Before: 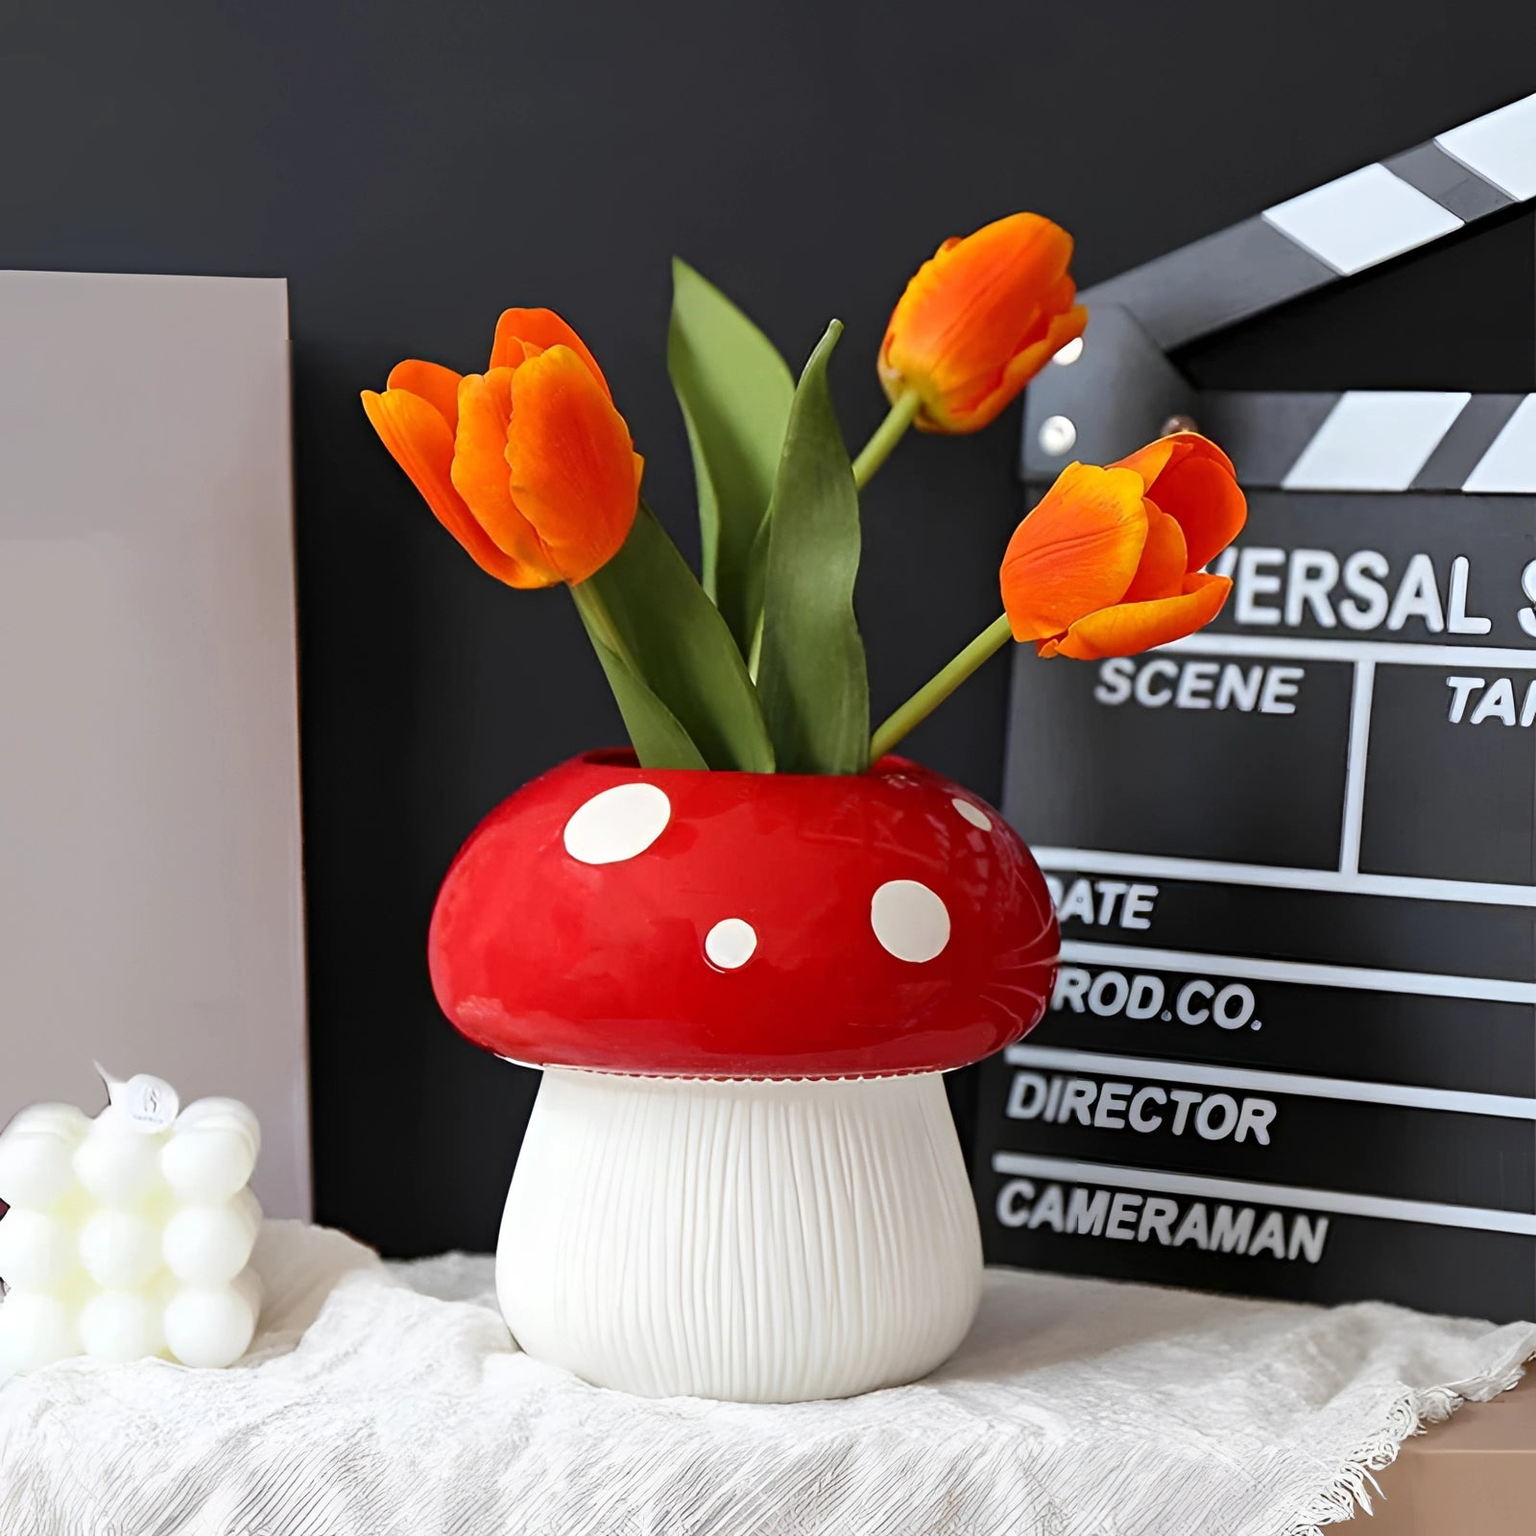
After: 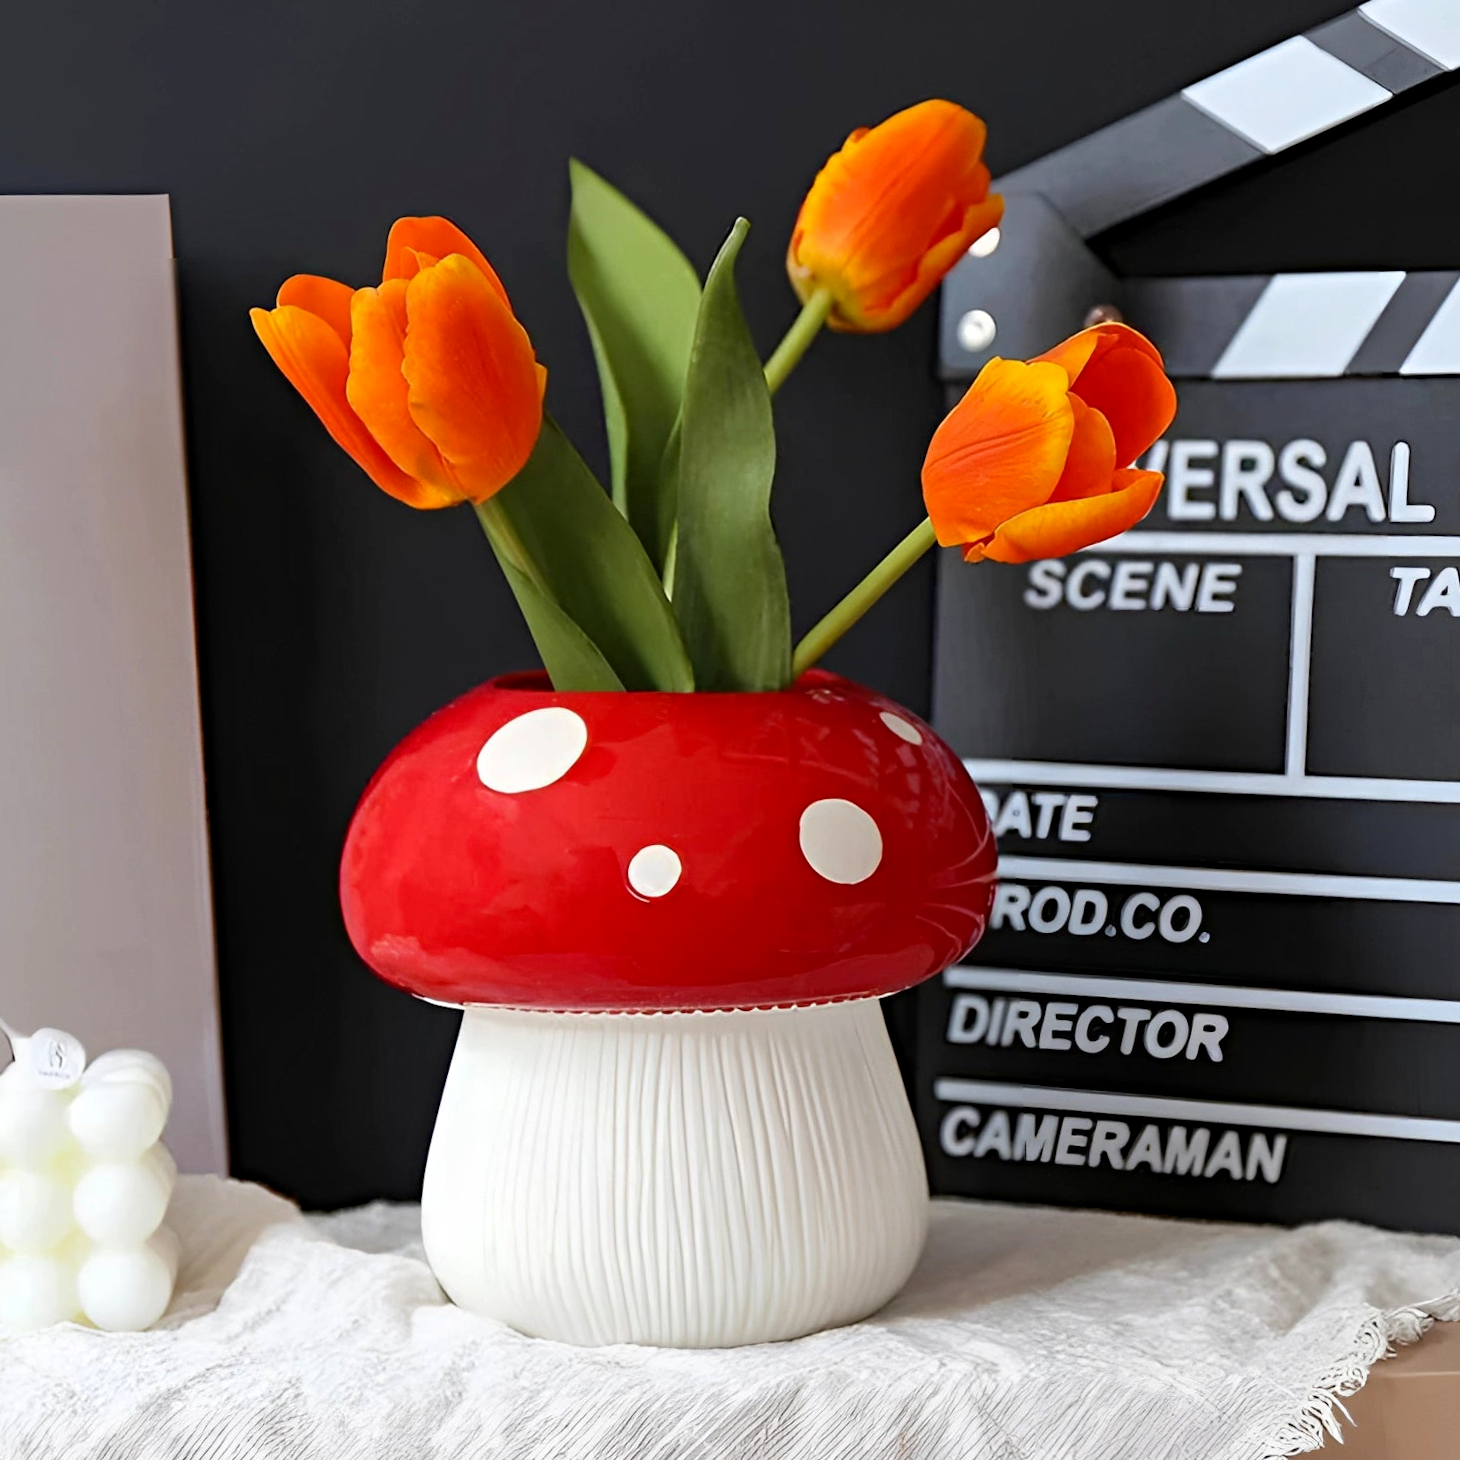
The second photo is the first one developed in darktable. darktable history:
haze removal: compatibility mode true, adaptive false
tone equalizer: on, module defaults
crop and rotate: angle 1.96°, left 5.673%, top 5.673%
